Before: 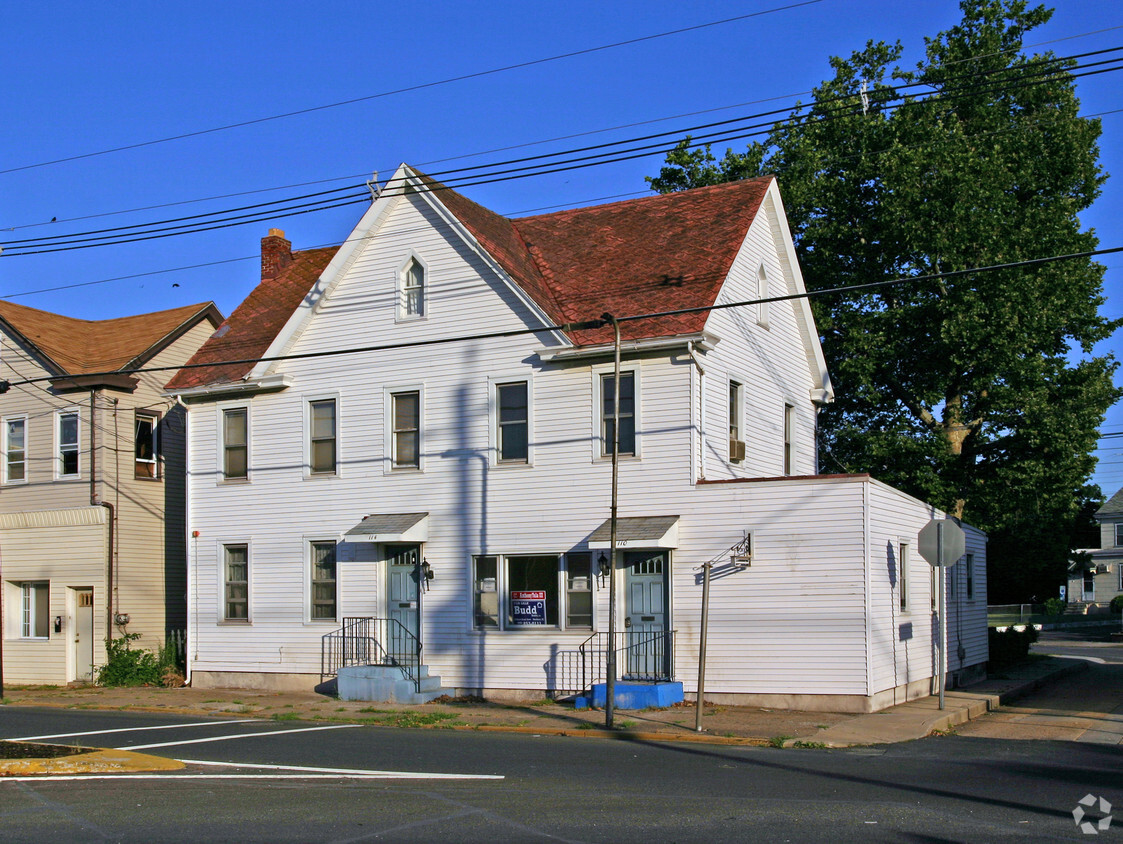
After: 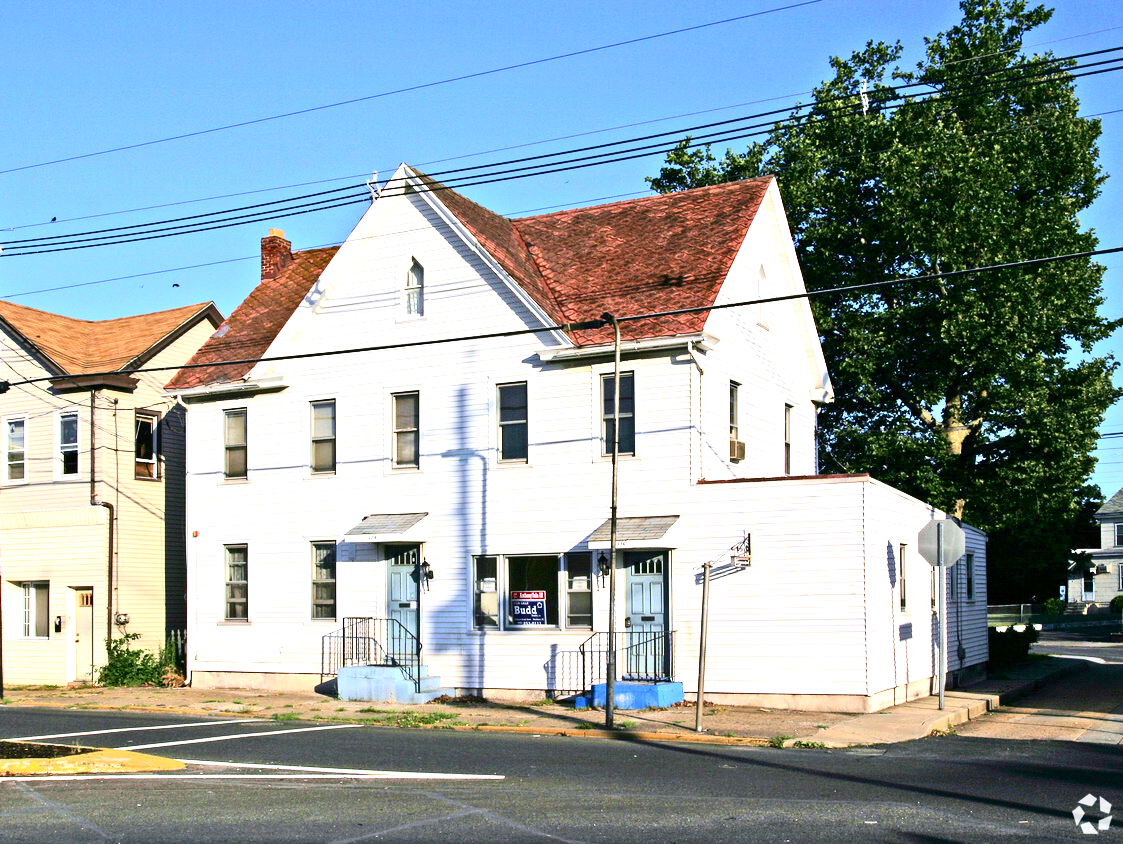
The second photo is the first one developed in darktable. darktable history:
contrast brightness saturation: contrast 0.29
exposure: exposure 1.231 EV, compensate highlight preservation false
